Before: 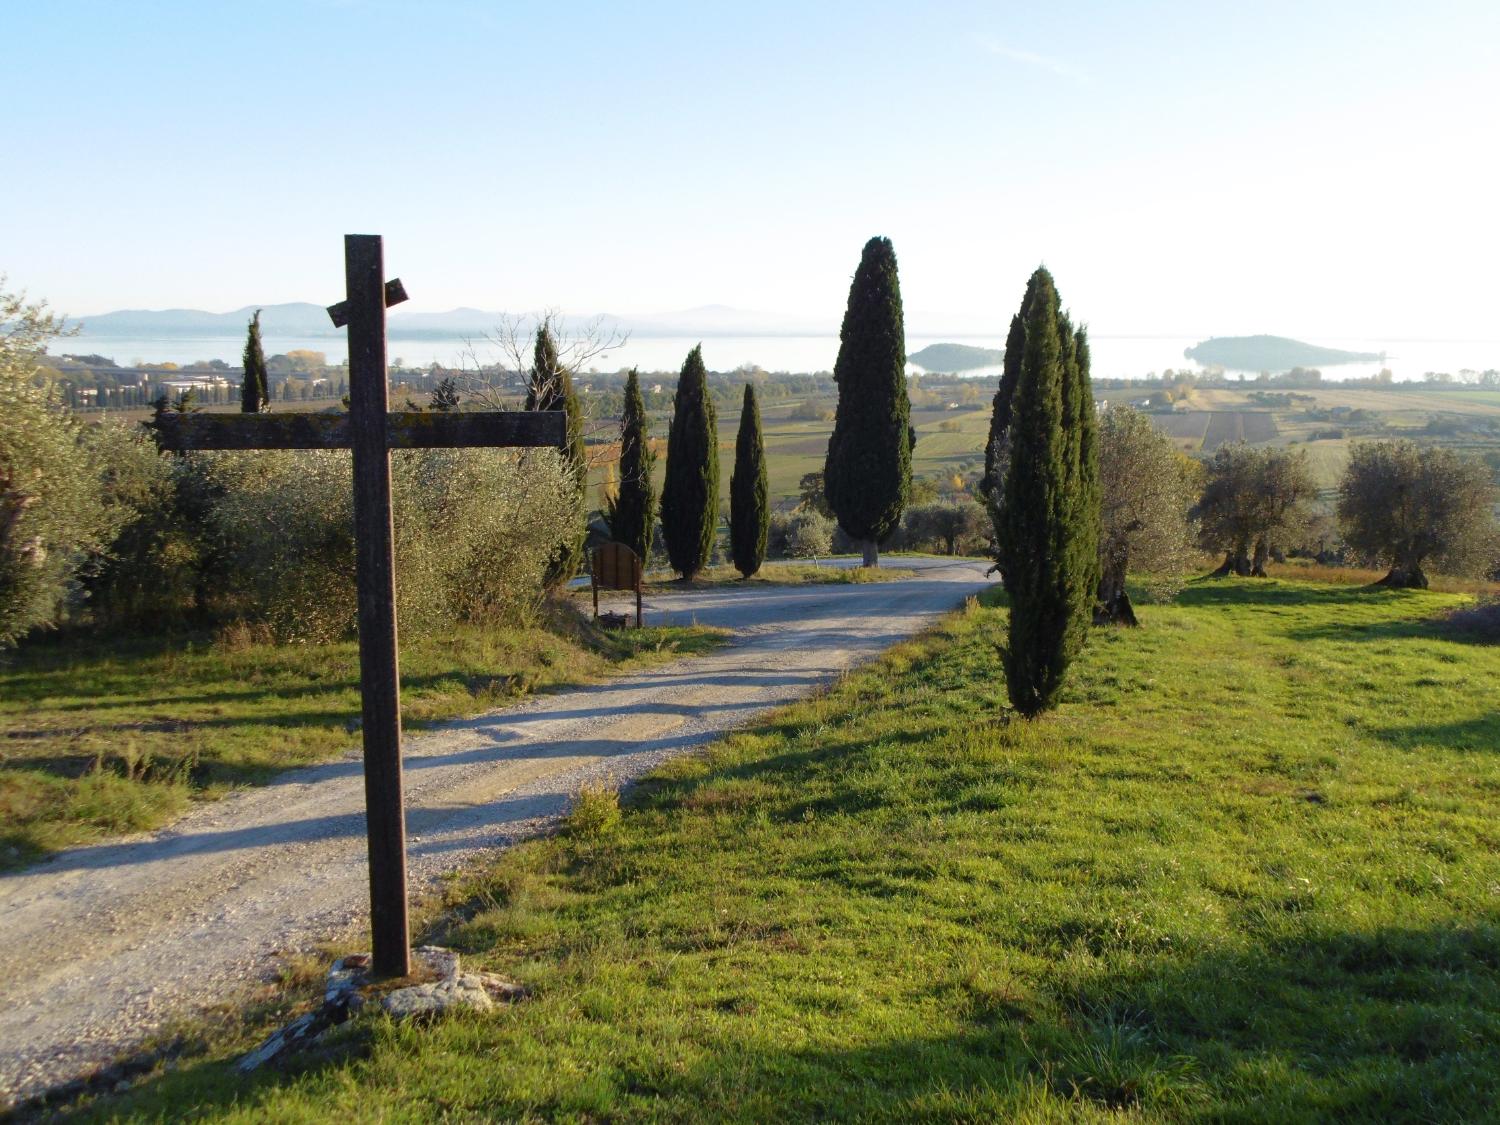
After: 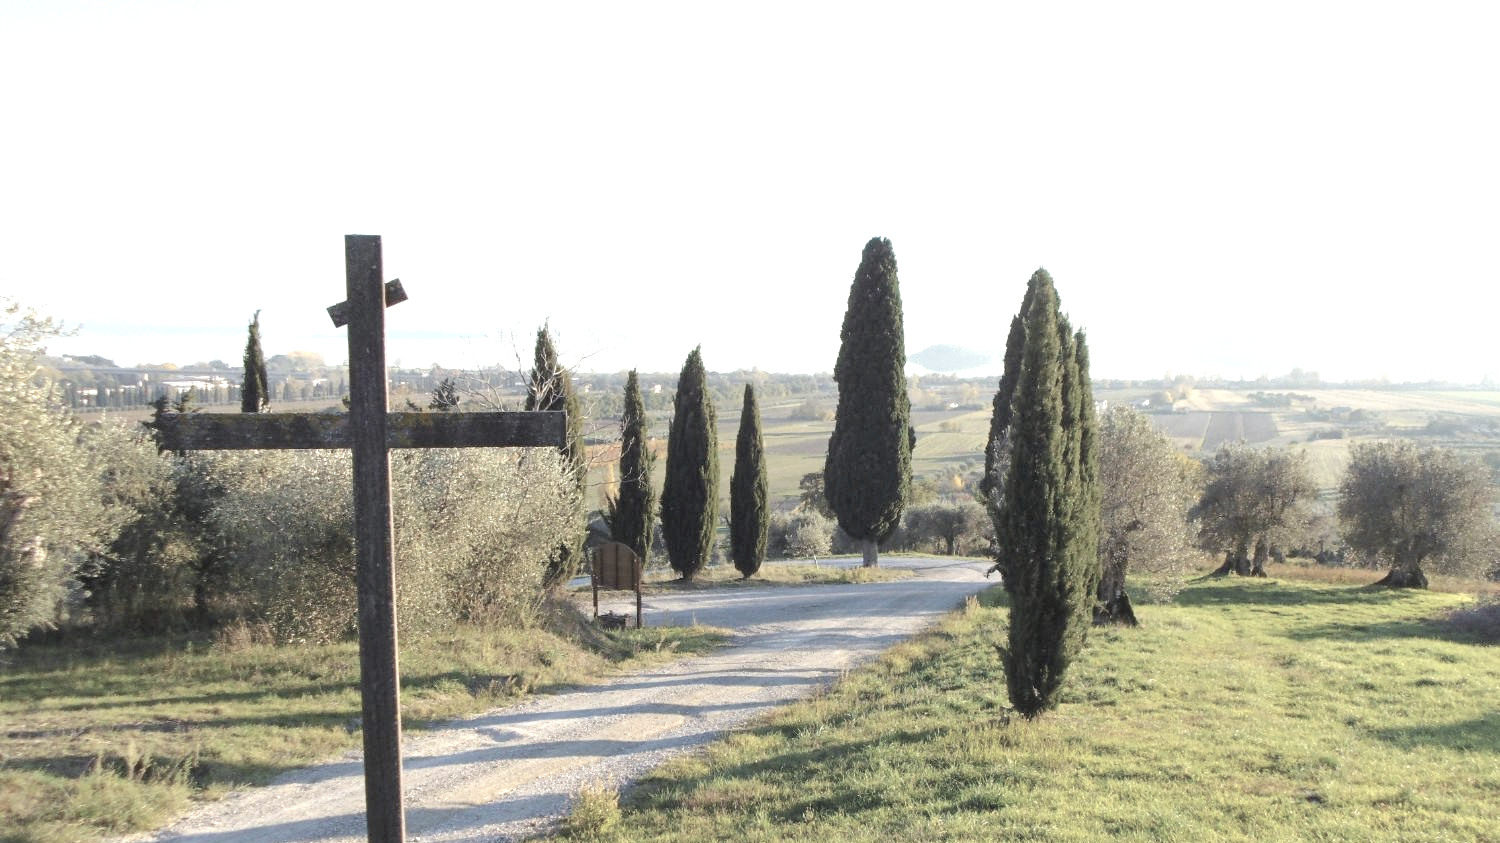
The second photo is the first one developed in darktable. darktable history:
exposure: black level correction 0, exposure 0.877 EV, compensate exposure bias true, compensate highlight preservation false
contrast brightness saturation: brightness 0.18, saturation -0.5
crop: bottom 24.988%
